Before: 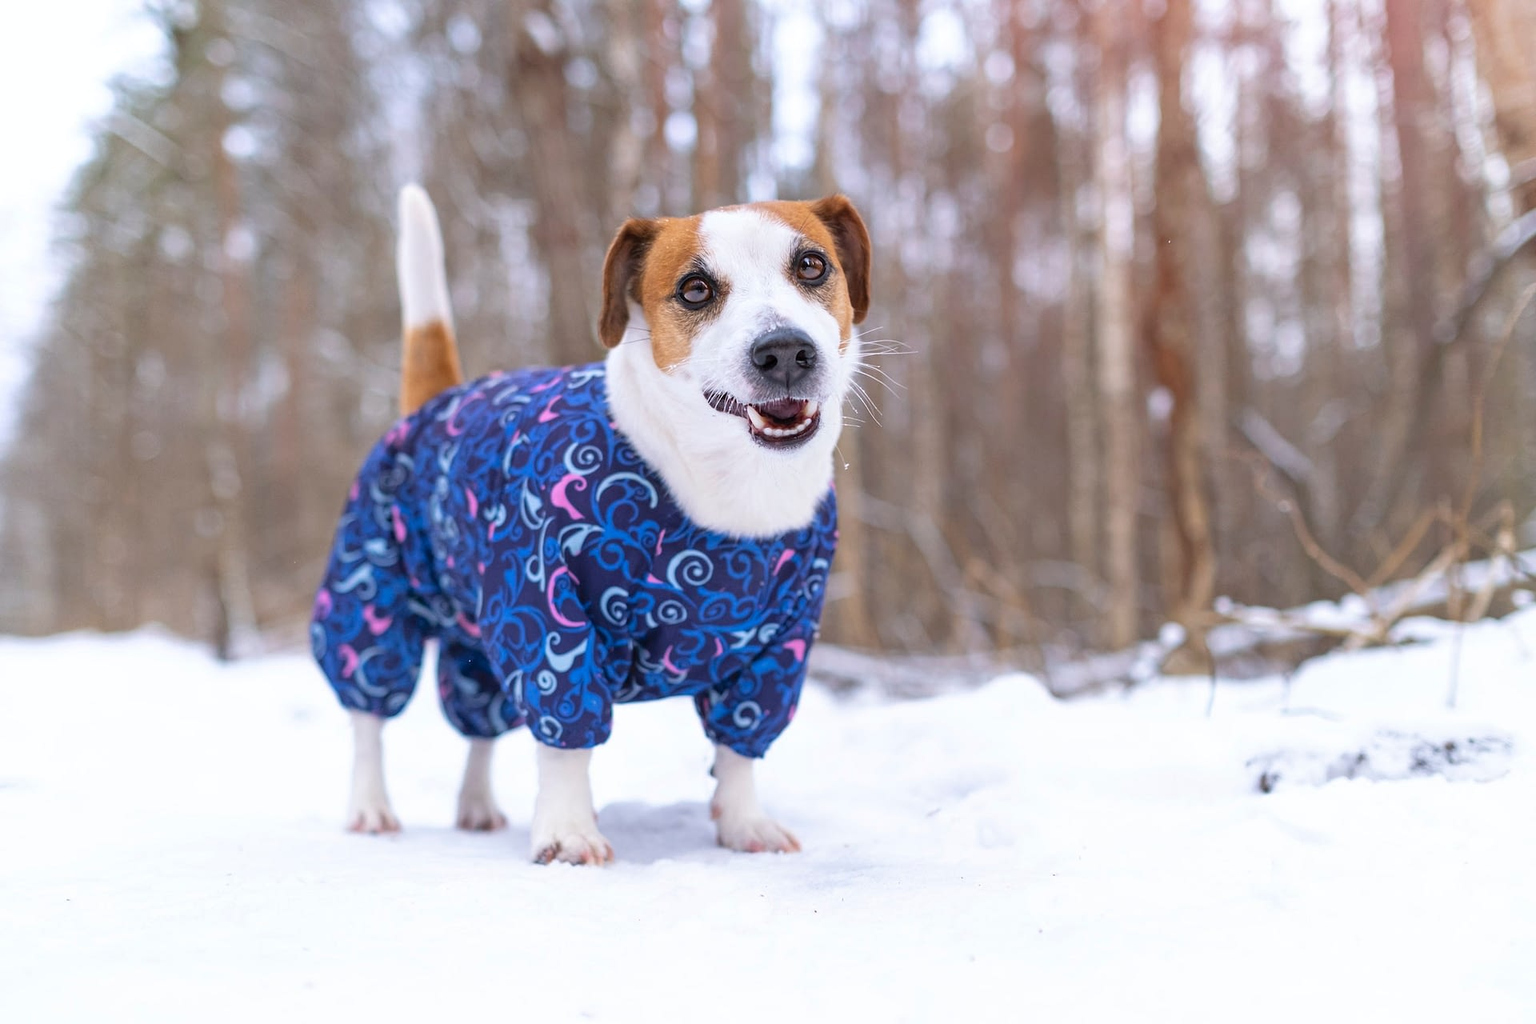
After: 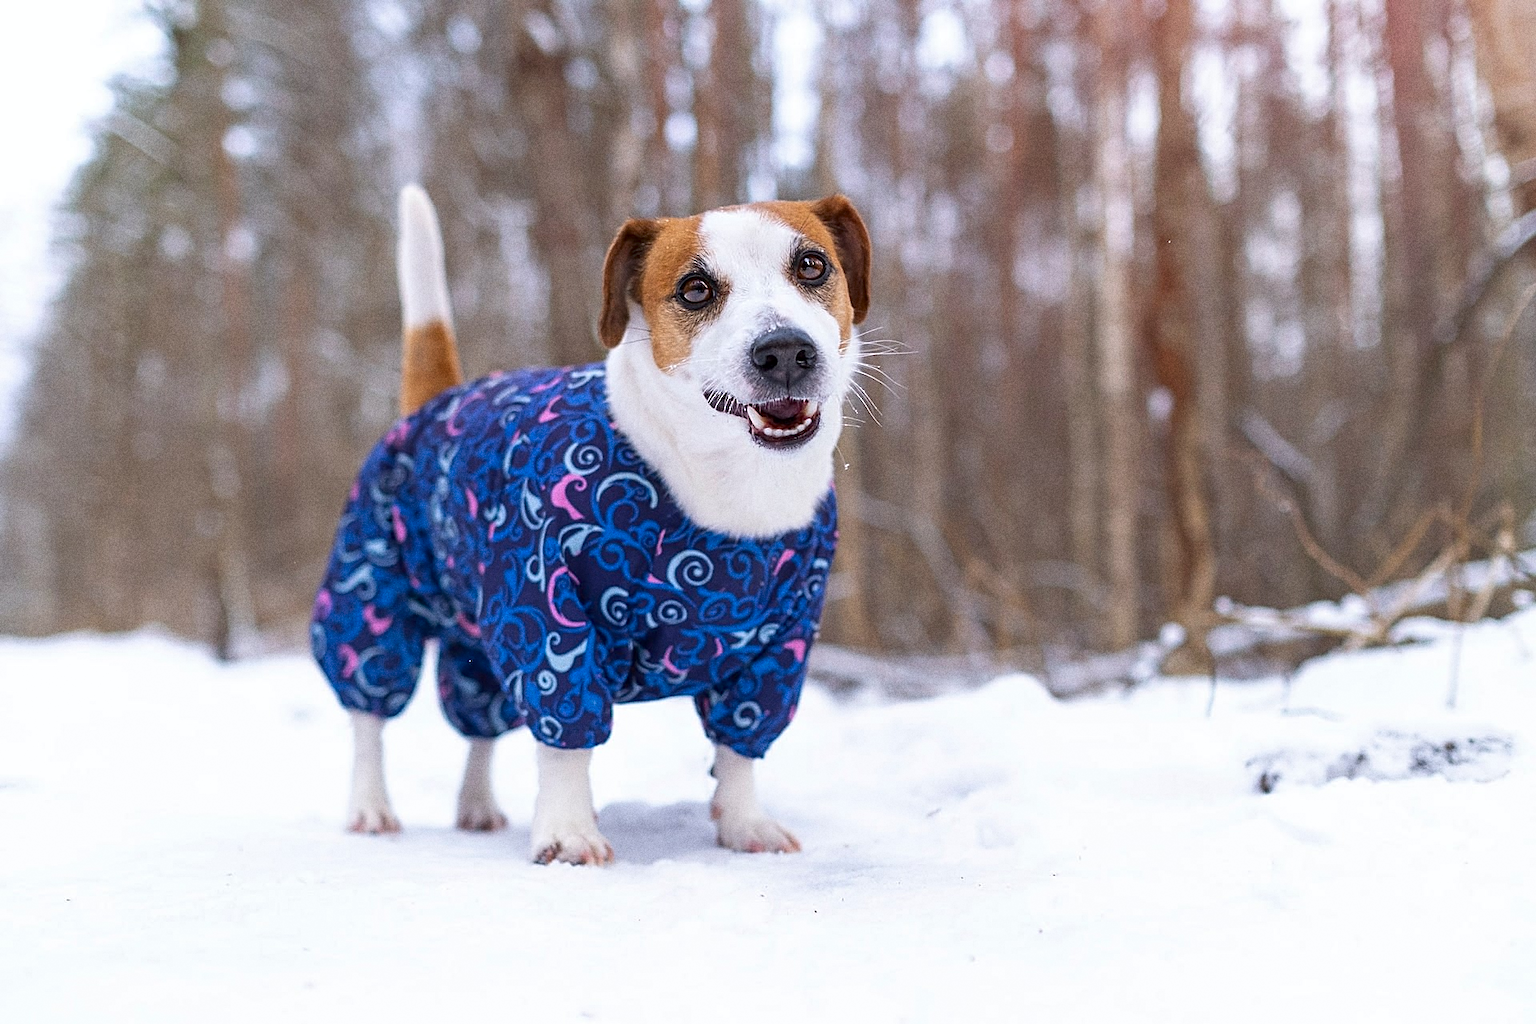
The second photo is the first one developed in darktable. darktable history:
exposure: black level correction 0.001, compensate highlight preservation false
contrast brightness saturation: brightness -0.09
grain: coarseness 8.68 ISO, strength 31.94%
sharpen: on, module defaults
